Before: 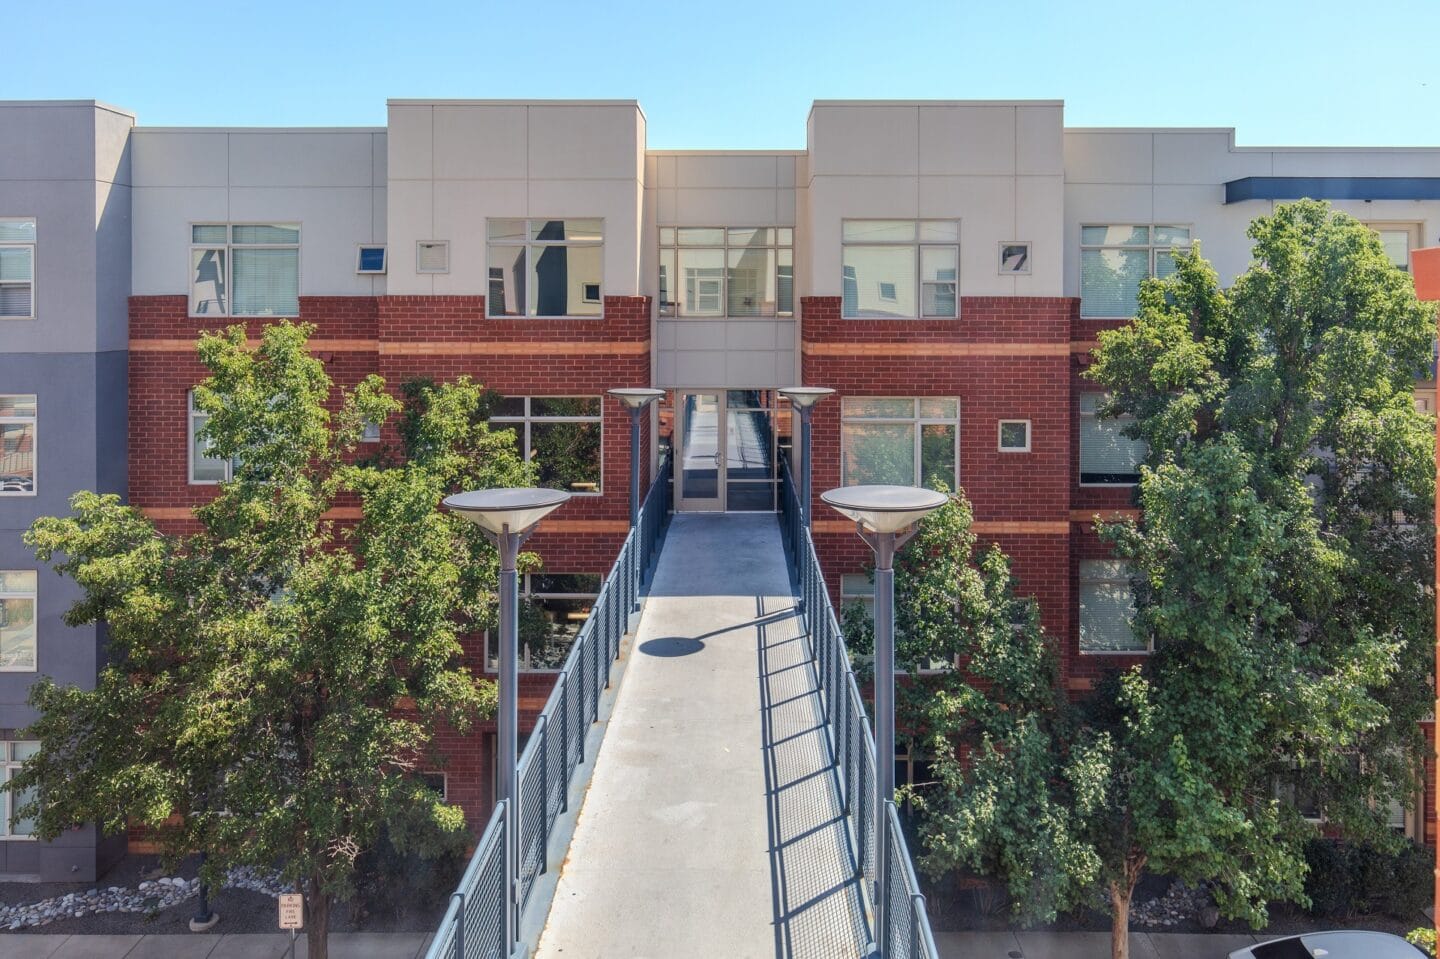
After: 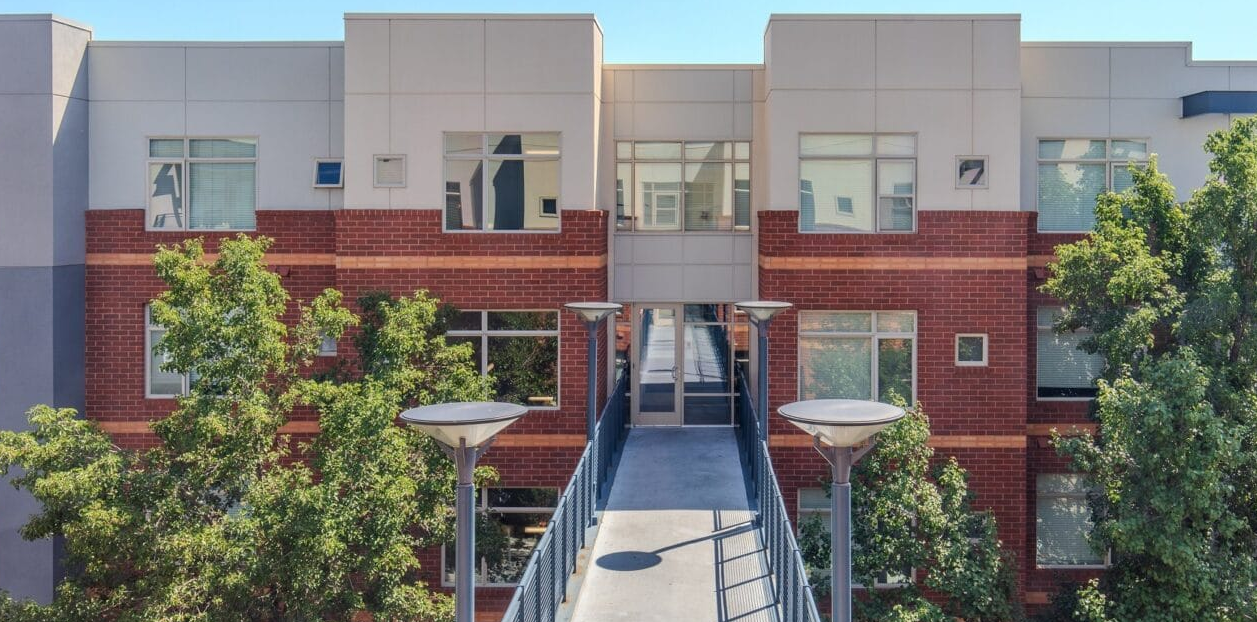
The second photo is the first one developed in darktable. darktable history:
crop: left 3.016%, top 8.973%, right 9.681%, bottom 26.126%
